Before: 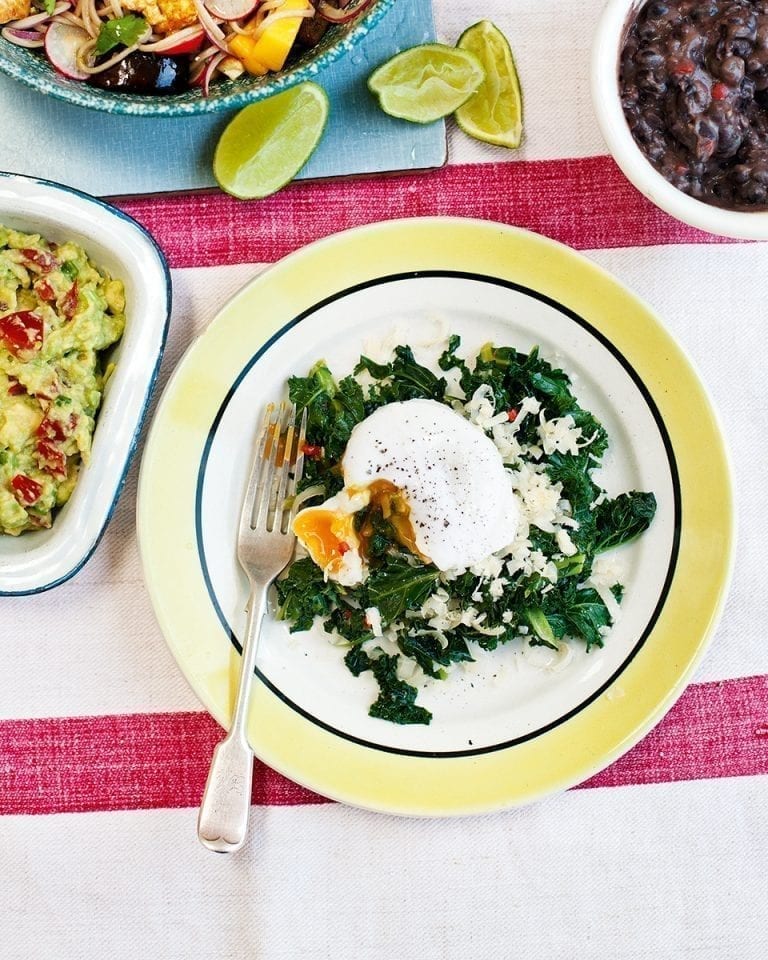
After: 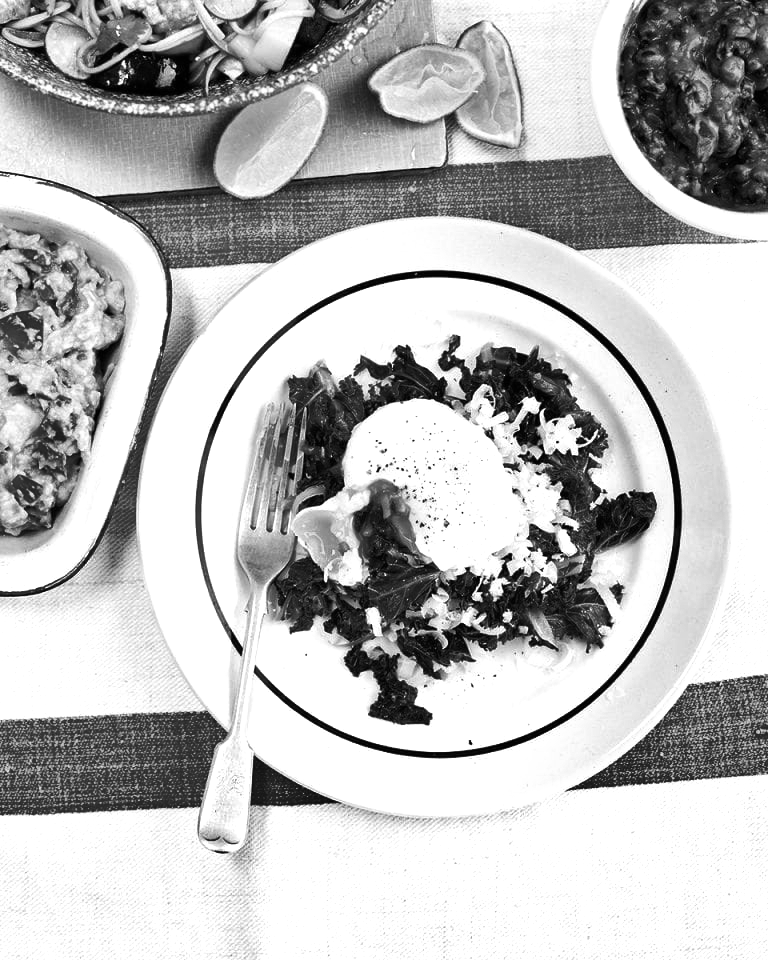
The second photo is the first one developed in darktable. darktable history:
tone equalizer: -8 EV -0.417 EV, -7 EV -0.389 EV, -6 EV -0.333 EV, -5 EV -0.222 EV, -3 EV 0.222 EV, -2 EV 0.333 EV, -1 EV 0.389 EV, +0 EV 0.417 EV, edges refinement/feathering 500, mask exposure compensation -1.57 EV, preserve details no
shadows and highlights: shadows color adjustment 97.66%, soften with gaussian
monochrome: on, module defaults
